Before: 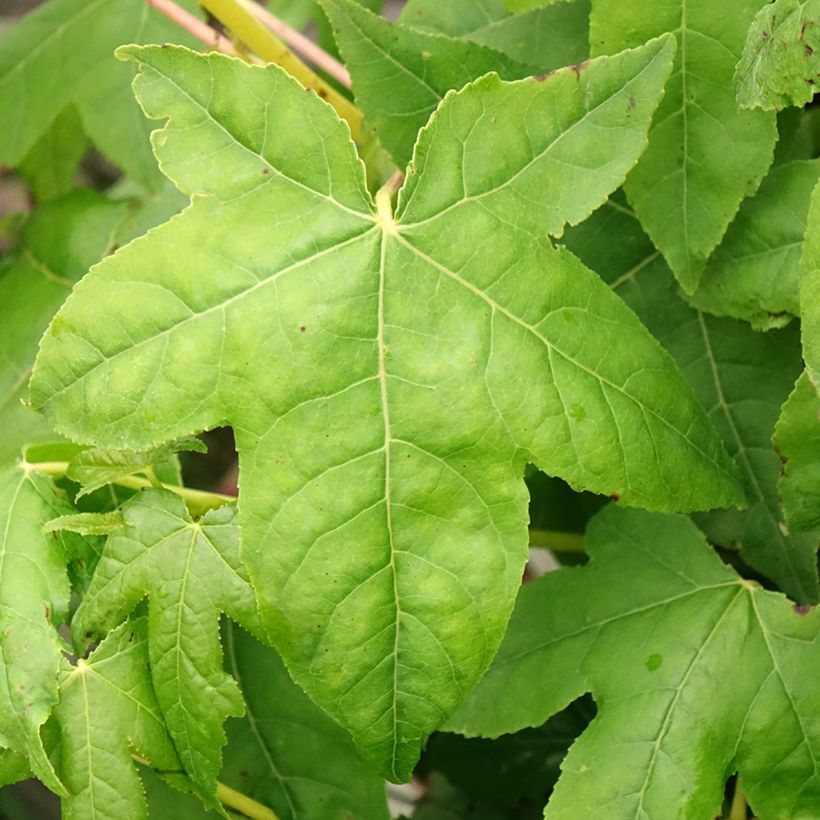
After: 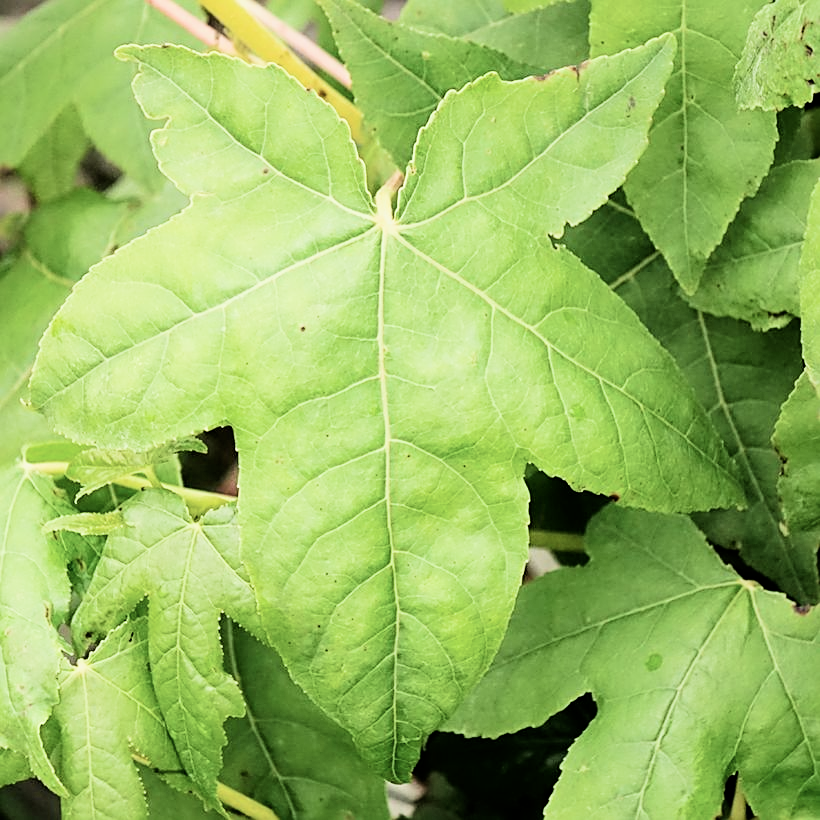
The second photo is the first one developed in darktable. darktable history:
exposure: exposure 0.492 EV, compensate highlight preservation false
sharpen: on, module defaults
filmic rgb: black relative exposure -5.14 EV, white relative exposure 3.96 EV, threshold 2.94 EV, hardness 2.89, contrast 1.407, highlights saturation mix -29.08%, enable highlight reconstruction true
contrast brightness saturation: contrast 0.112, saturation -0.163
